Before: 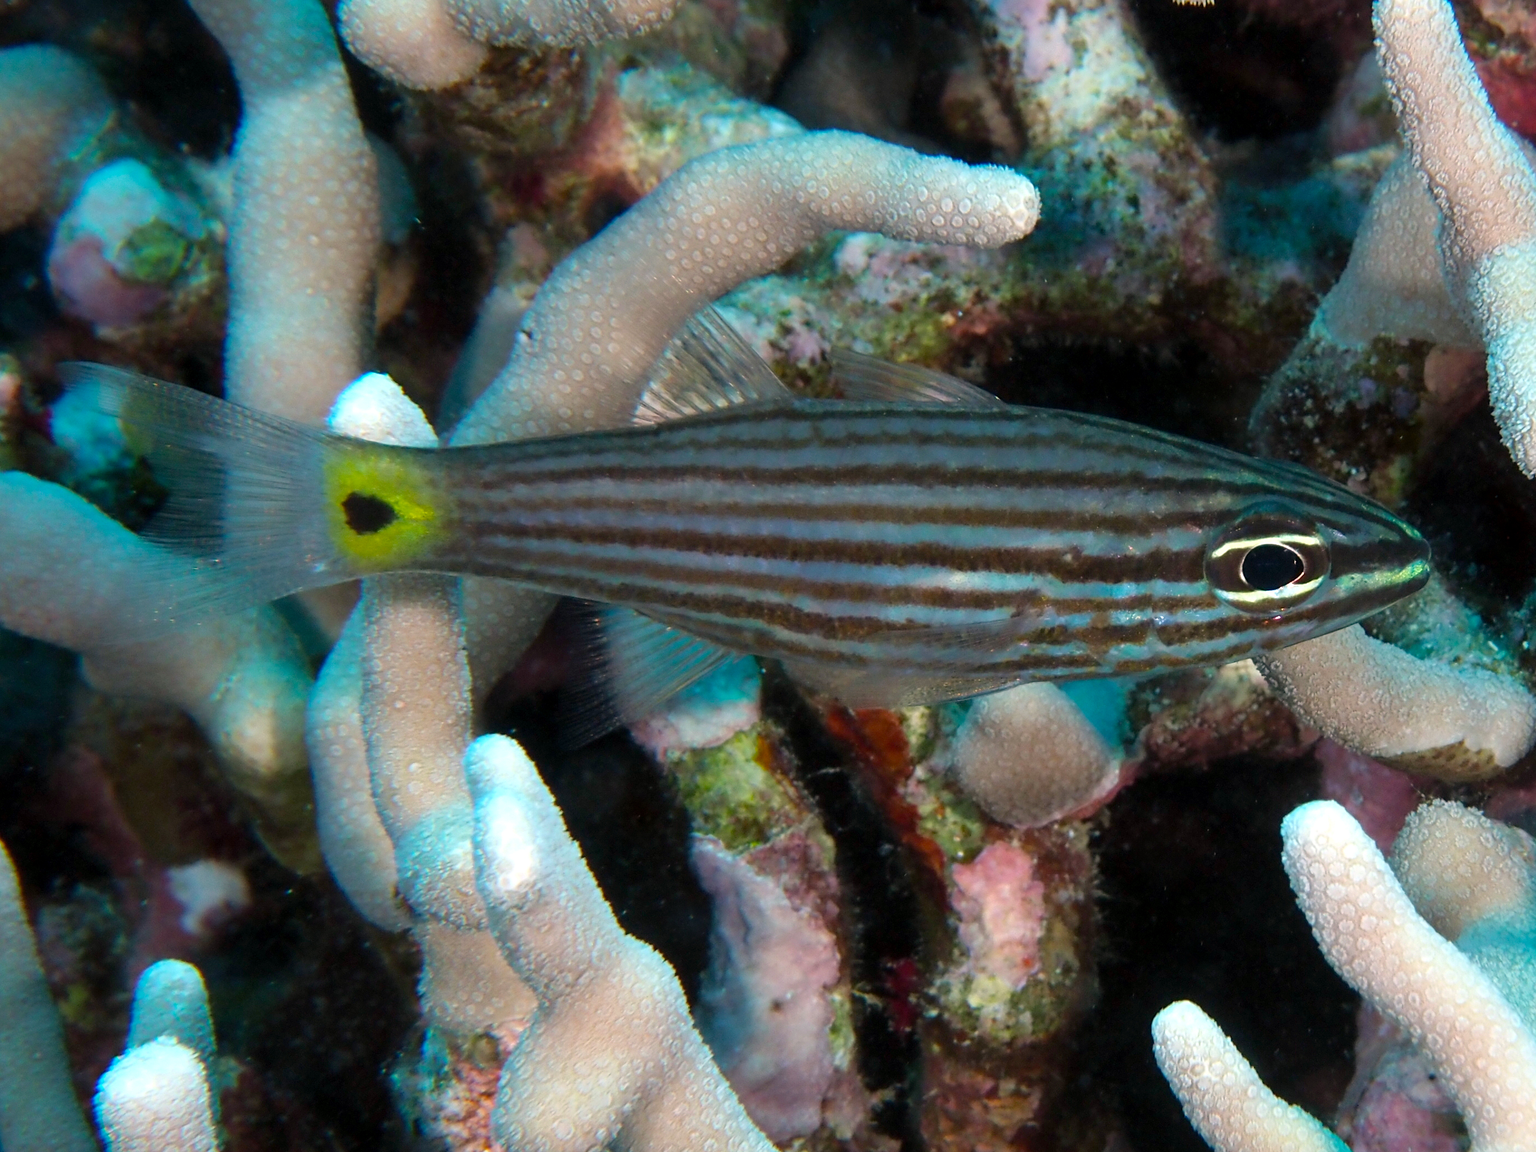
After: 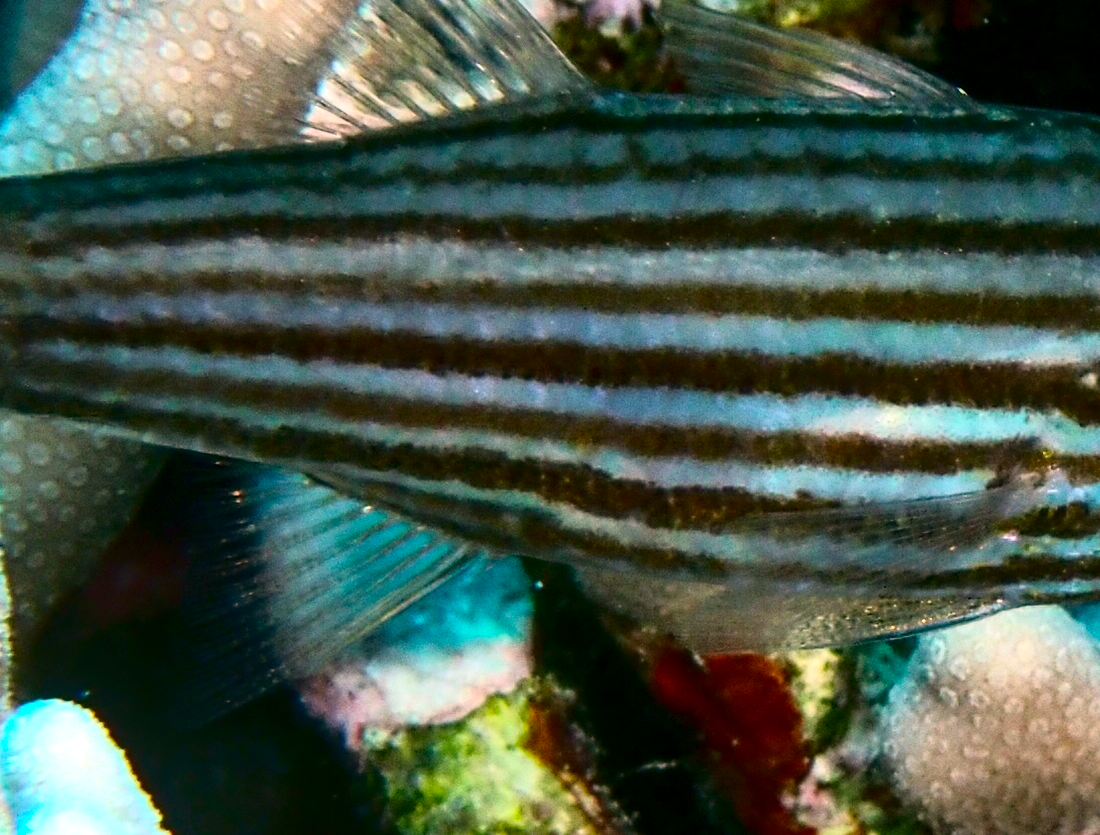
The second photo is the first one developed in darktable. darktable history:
crop: left 30.353%, top 30.185%, right 30.06%, bottom 29.766%
color correction: highlights a* 4.43, highlights b* 4.97, shadows a* -7.68, shadows b* 4.79
shadows and highlights: shadows 25.31, highlights -47.93, soften with gaussian
tone curve: curves: ch0 [(0, 0) (0.195, 0.109) (0.751, 0.848) (1, 1)], color space Lab, independent channels, preserve colors none
local contrast: on, module defaults
contrast brightness saturation: contrast 0.127, brightness -0.064, saturation 0.16
color balance rgb: perceptual saturation grading › global saturation 1.112%, perceptual saturation grading › highlights -1.76%, perceptual saturation grading › mid-tones 3.661%, perceptual saturation grading › shadows 8.673%, perceptual brilliance grading › global brilliance 17.625%
